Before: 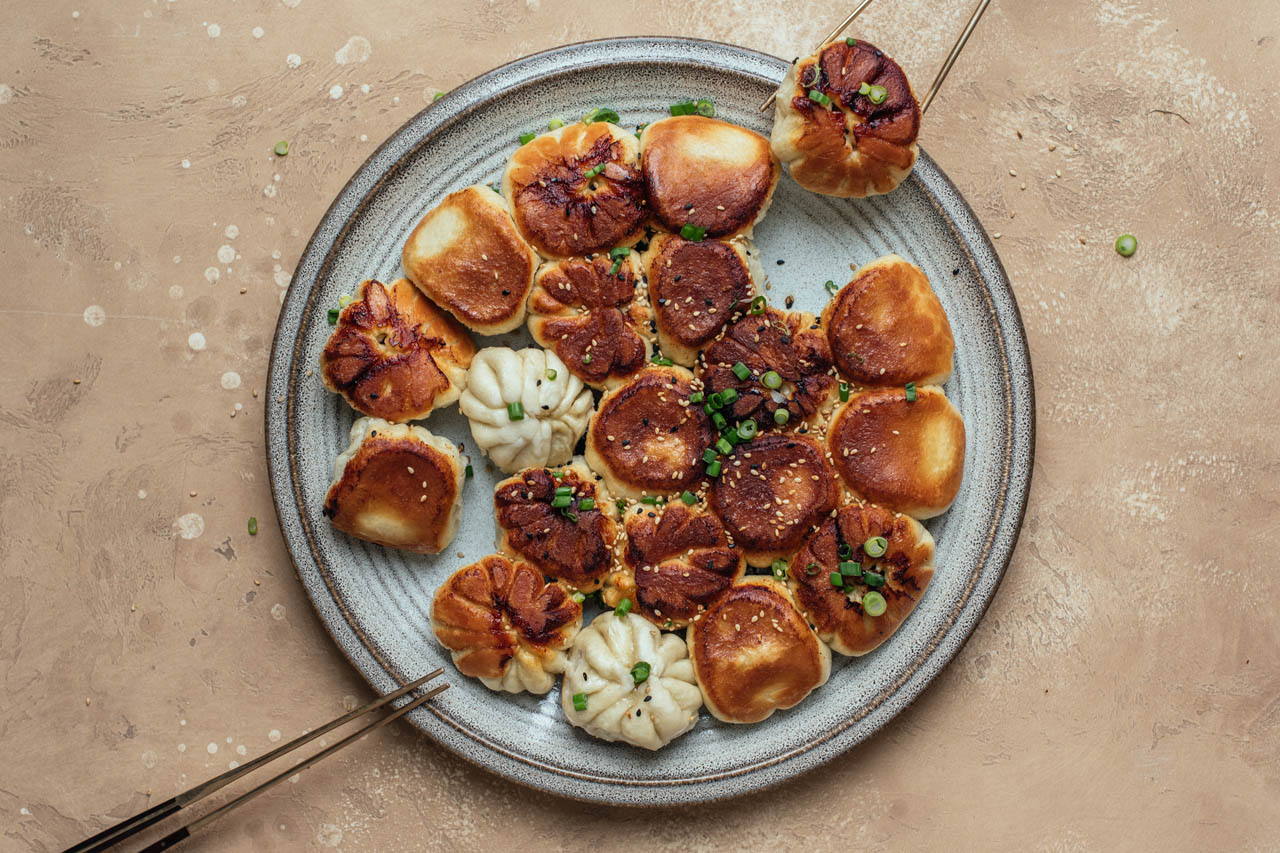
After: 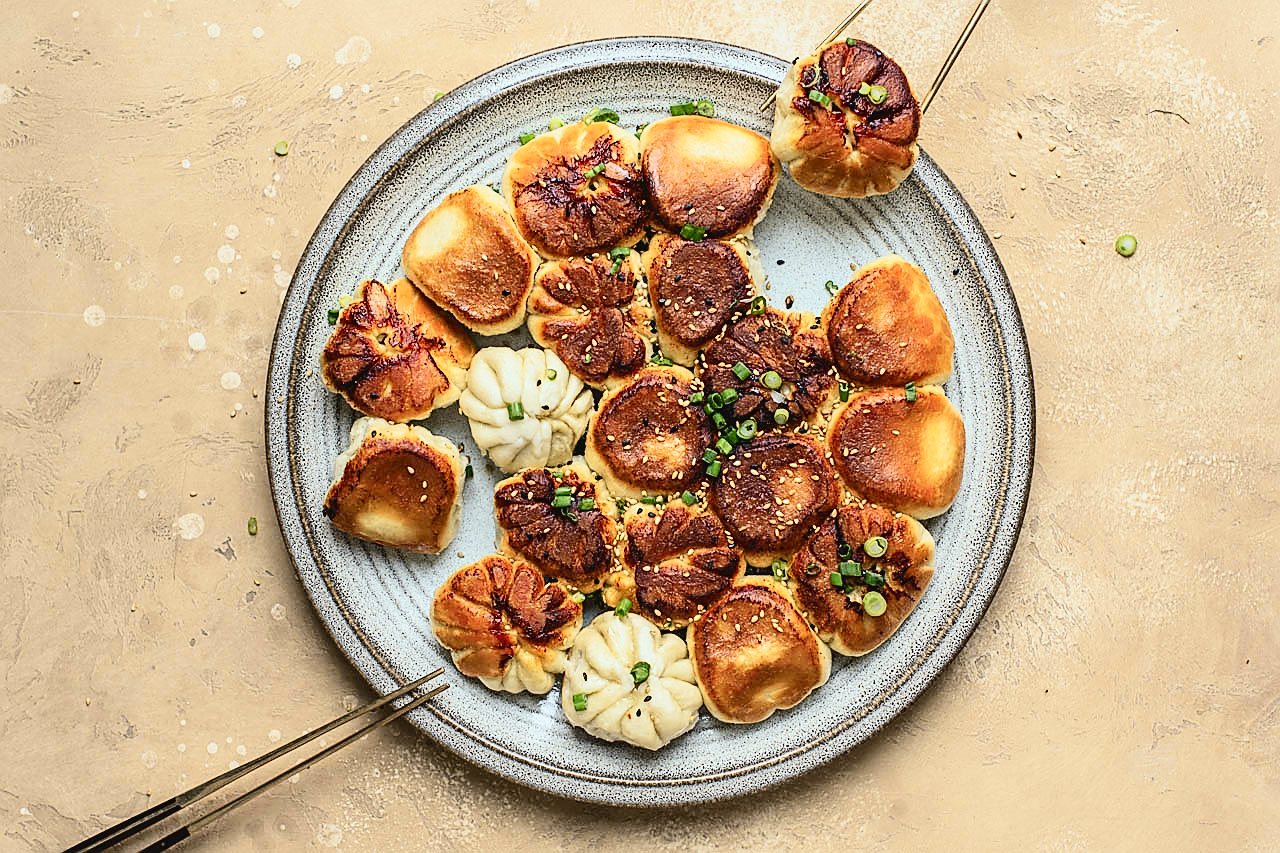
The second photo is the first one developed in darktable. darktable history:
tone curve: curves: ch0 [(0, 0.029) (0.071, 0.087) (0.223, 0.265) (0.447, 0.605) (0.654, 0.823) (0.861, 0.943) (1, 0.981)]; ch1 [(0, 0) (0.353, 0.344) (0.447, 0.449) (0.502, 0.501) (0.547, 0.54) (0.57, 0.582) (0.608, 0.608) (0.618, 0.631) (0.657, 0.699) (1, 1)]; ch2 [(0, 0) (0.34, 0.314) (0.456, 0.456) (0.5, 0.503) (0.528, 0.54) (0.557, 0.577) (0.589, 0.626) (1, 1)], color space Lab, independent channels, preserve colors none
sharpen: radius 1.4, amount 1.25, threshold 0.7
